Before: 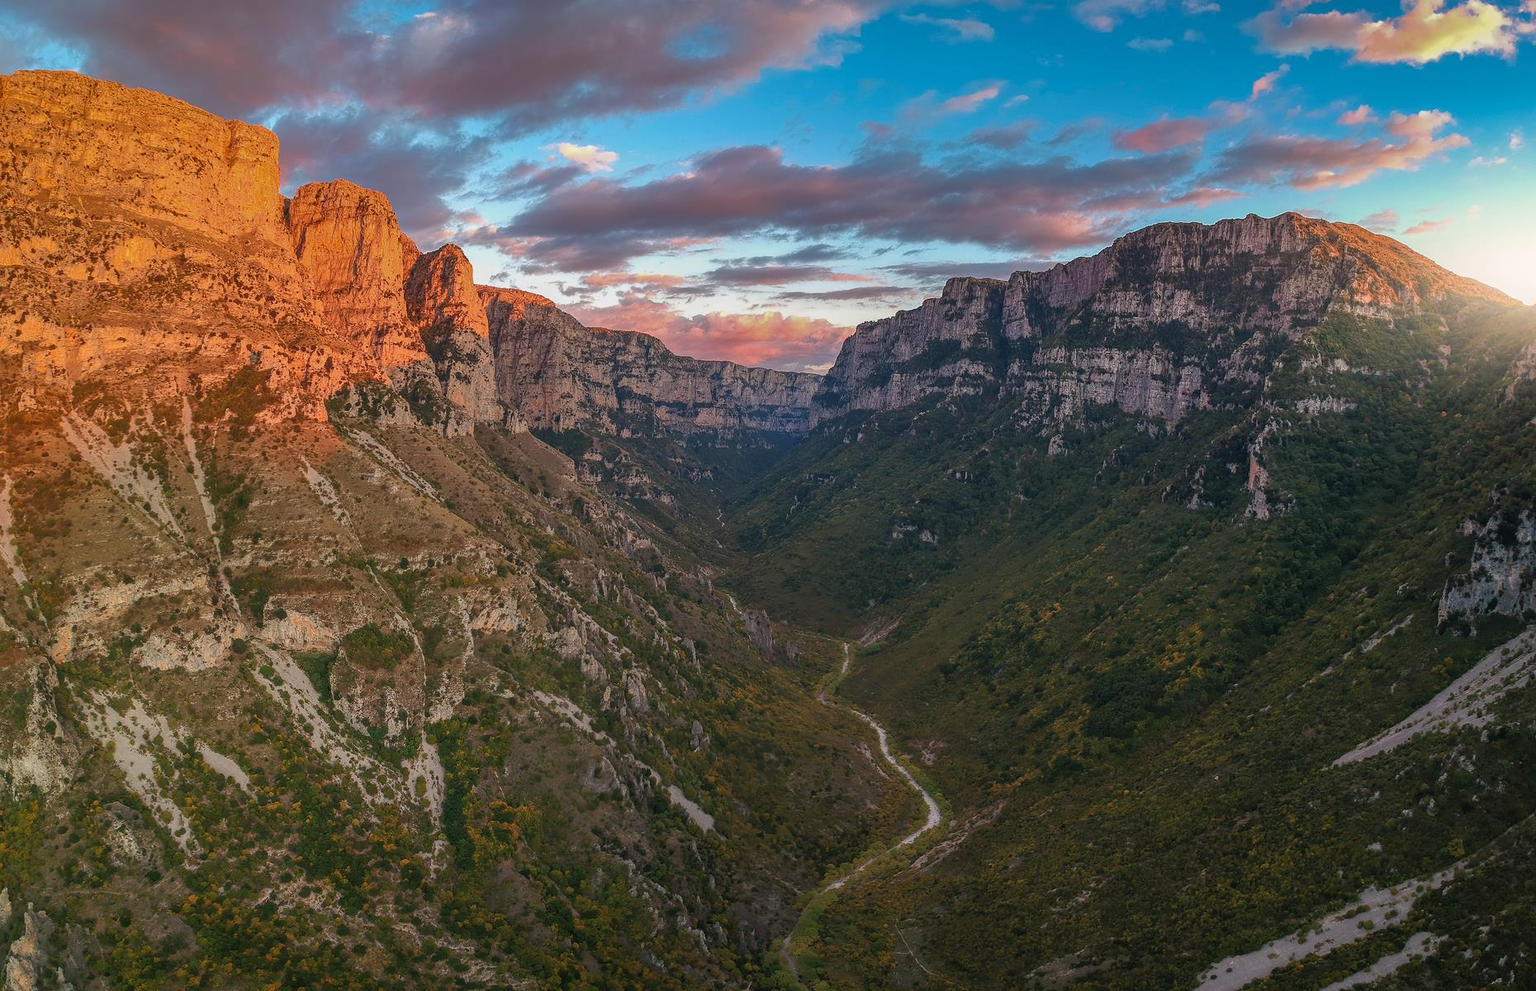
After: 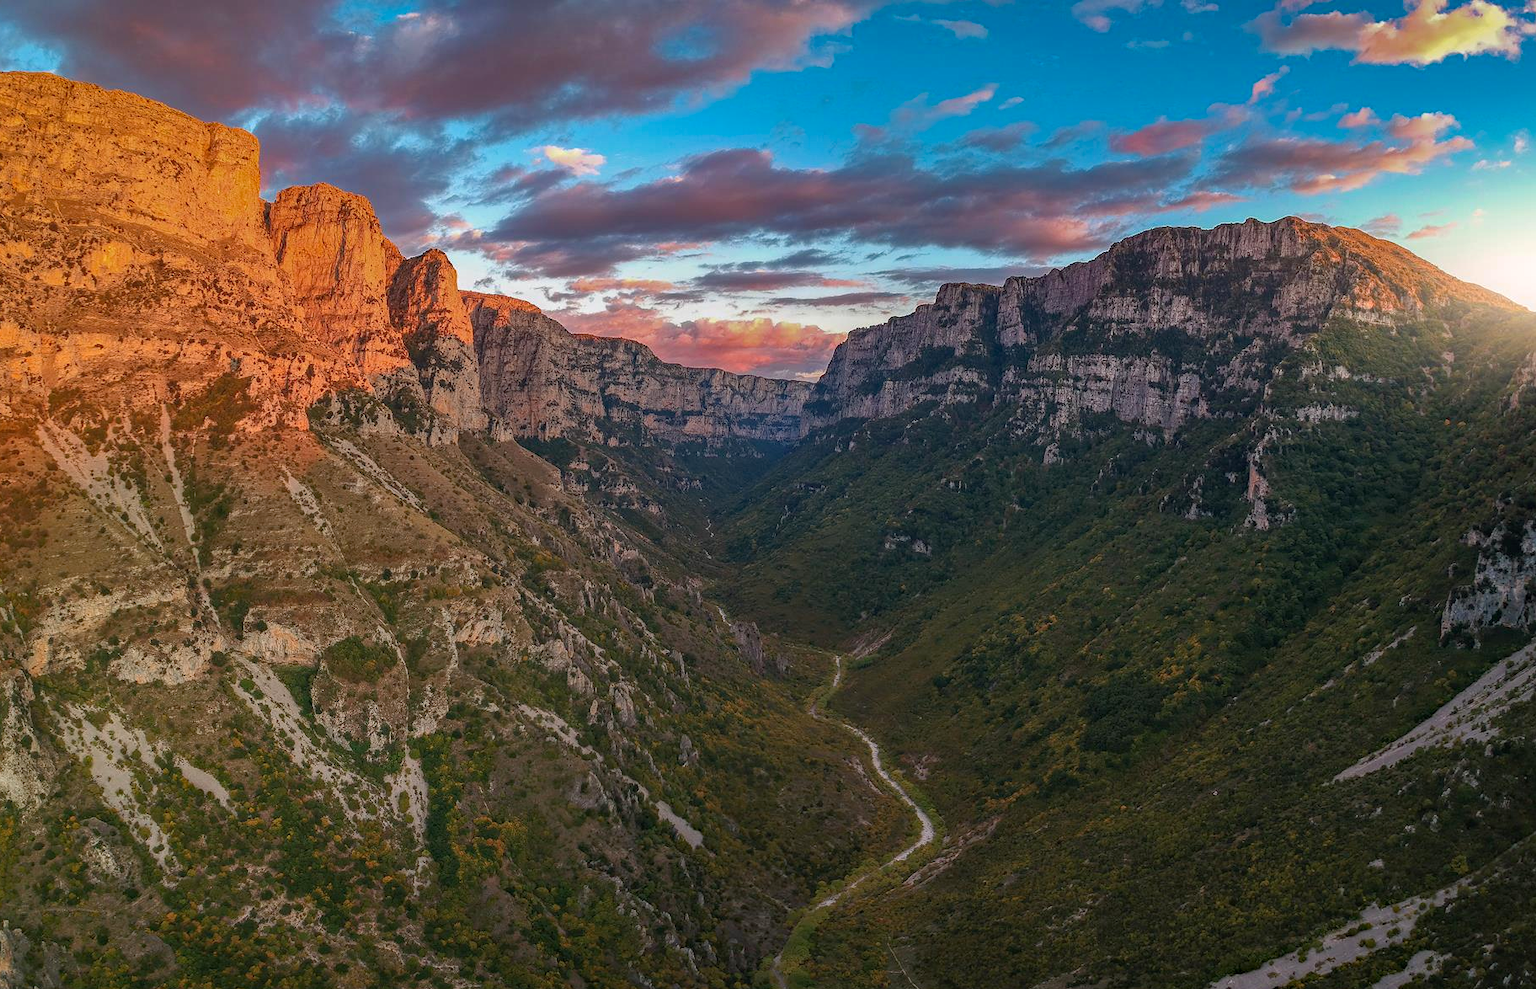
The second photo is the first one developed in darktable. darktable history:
haze removal: strength 0.287, distance 0.248, compatibility mode true, adaptive false
crop: left 1.658%, right 0.275%, bottom 2.062%
